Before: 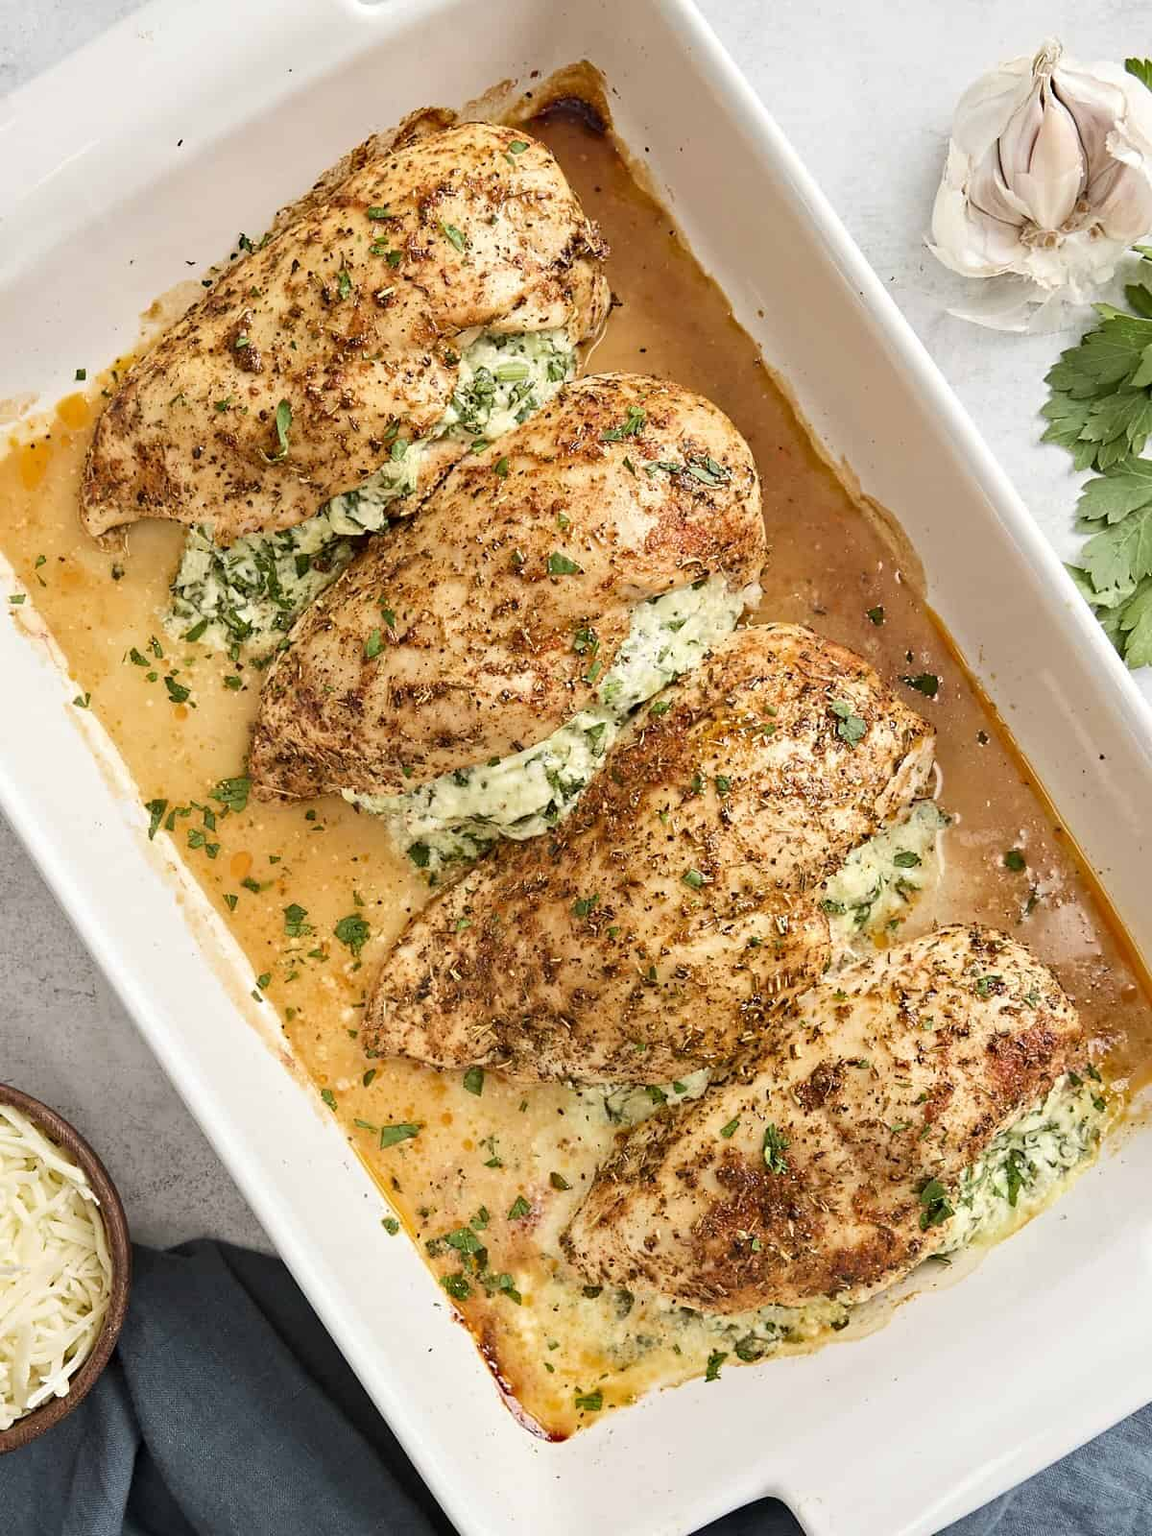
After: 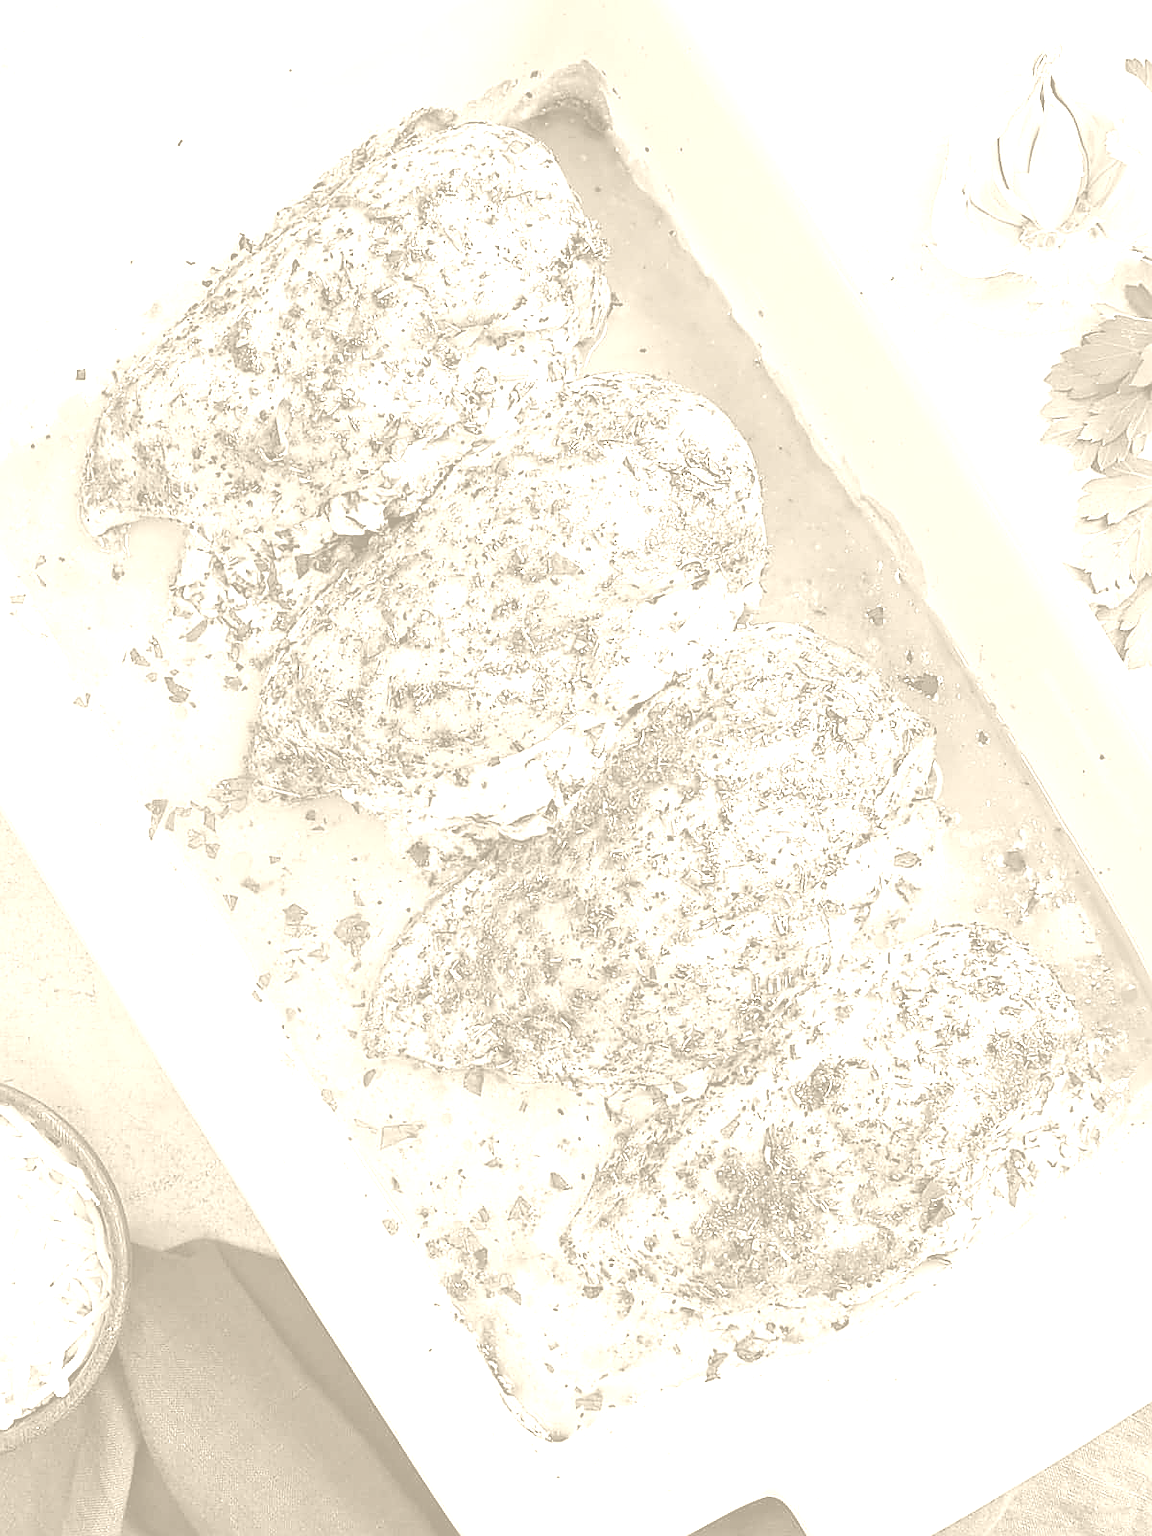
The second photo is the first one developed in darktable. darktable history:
contrast brightness saturation: saturation -0.1
sharpen: radius 1.4, amount 1.25, threshold 0.7
colorize: hue 36°, saturation 71%, lightness 80.79%
